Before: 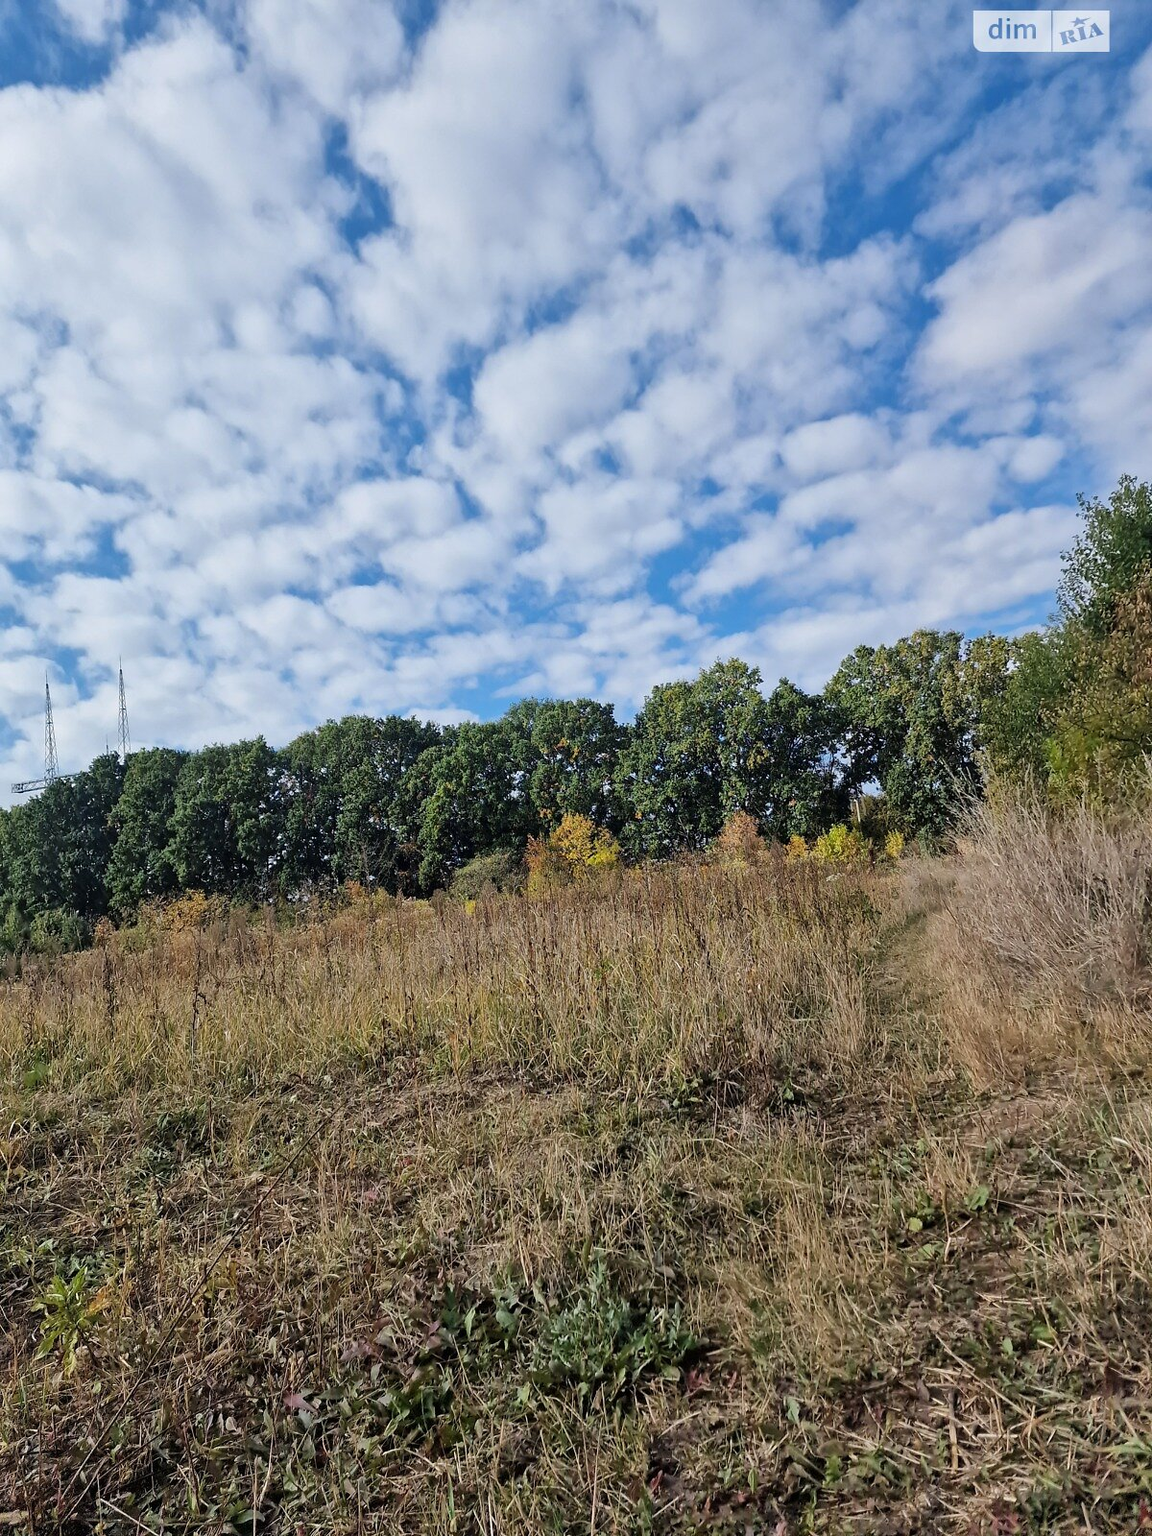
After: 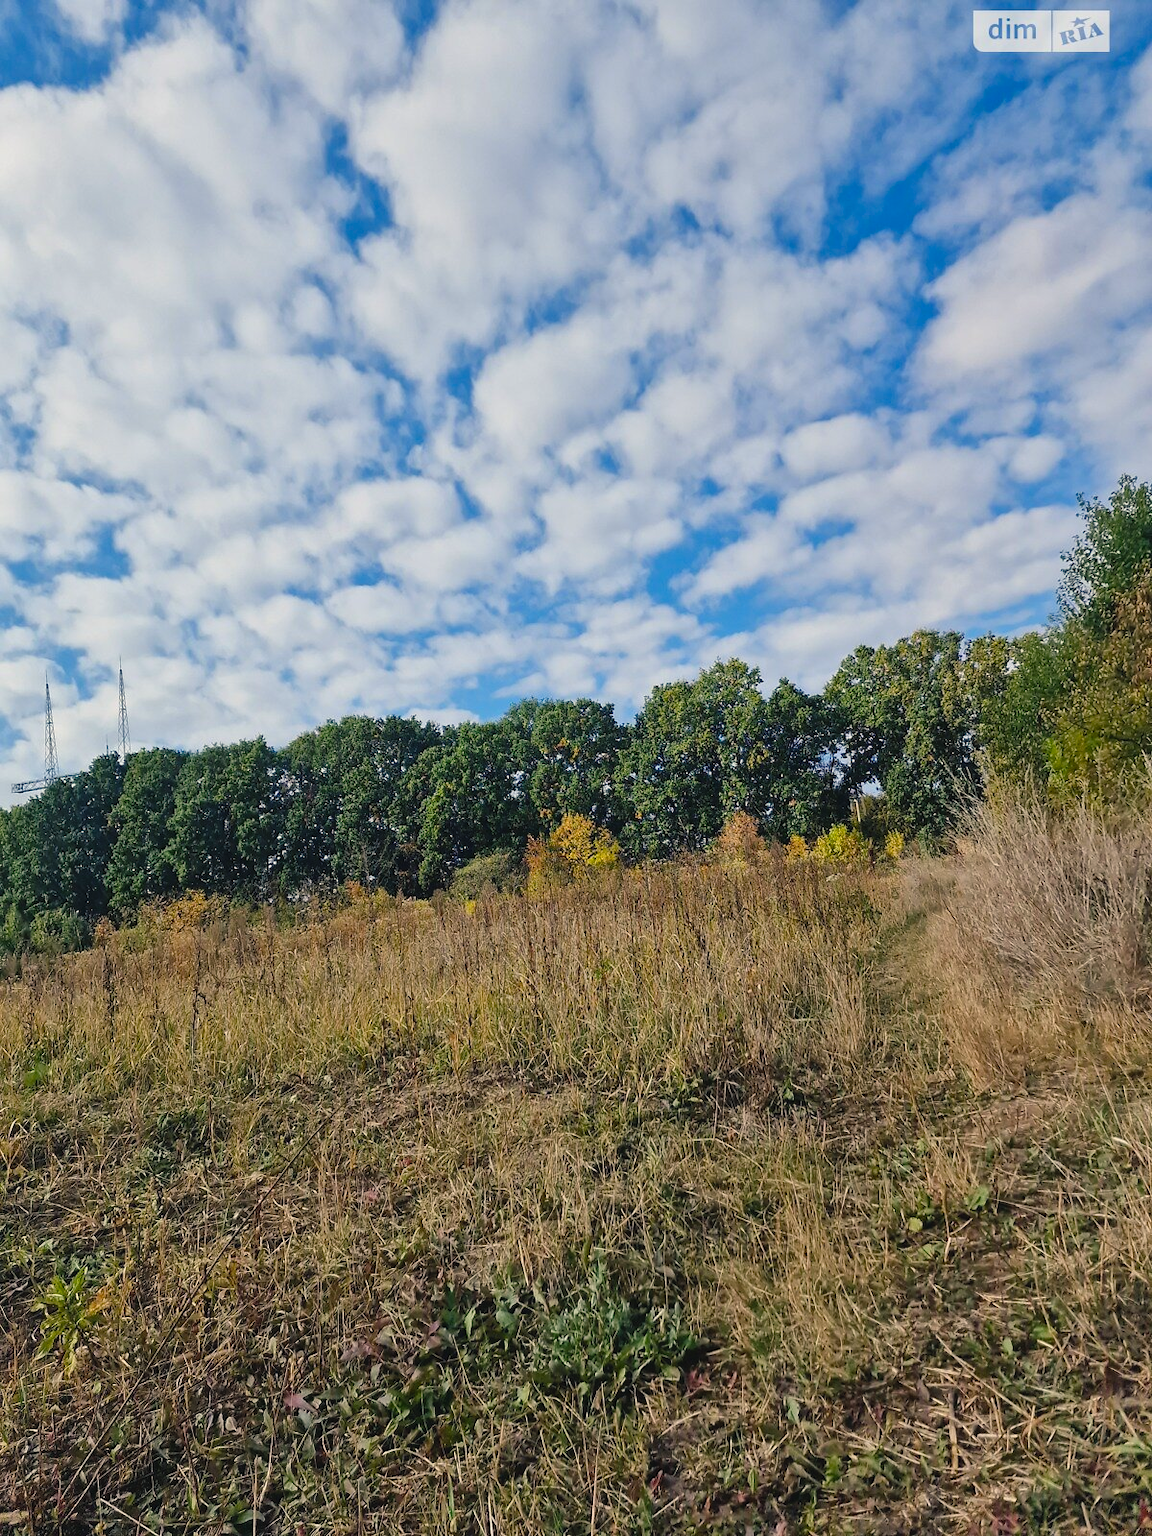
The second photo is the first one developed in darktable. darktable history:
exposure: exposure -0.048 EV, compensate highlight preservation false
color balance rgb: shadows lift › chroma 2%, shadows lift › hue 219.6°, power › hue 313.2°, highlights gain › chroma 3%, highlights gain › hue 75.6°, global offset › luminance 0.5%, perceptual saturation grading › global saturation 15.33%, perceptual saturation grading › highlights -19.33%, perceptual saturation grading › shadows 20%, global vibrance 20%
